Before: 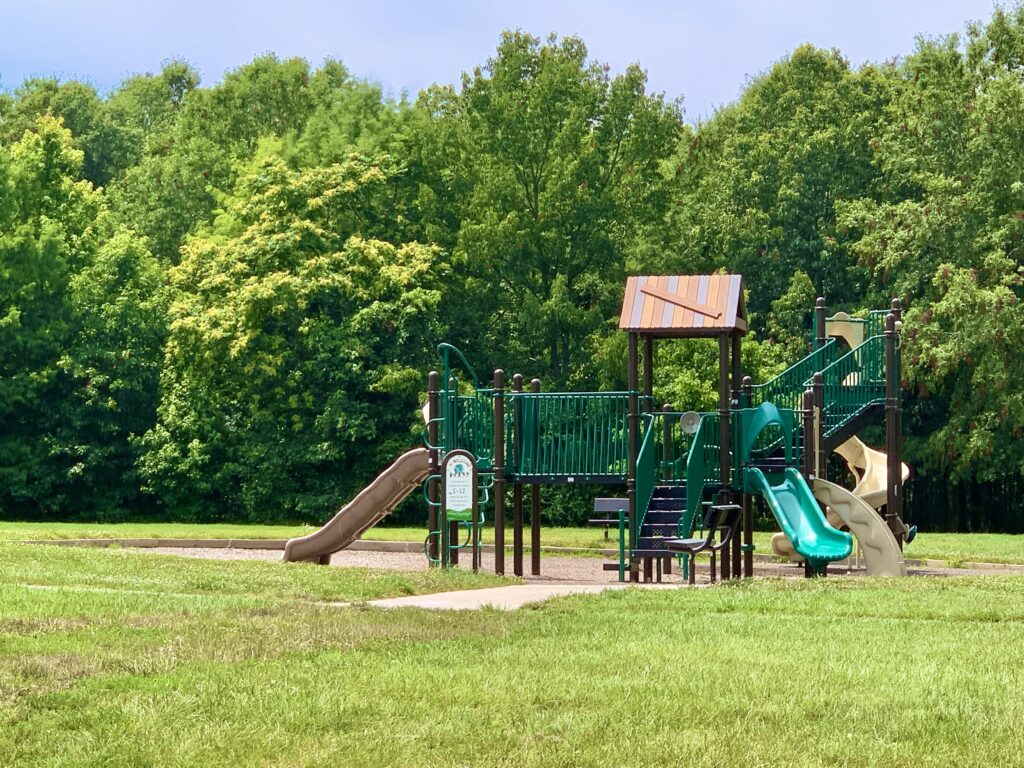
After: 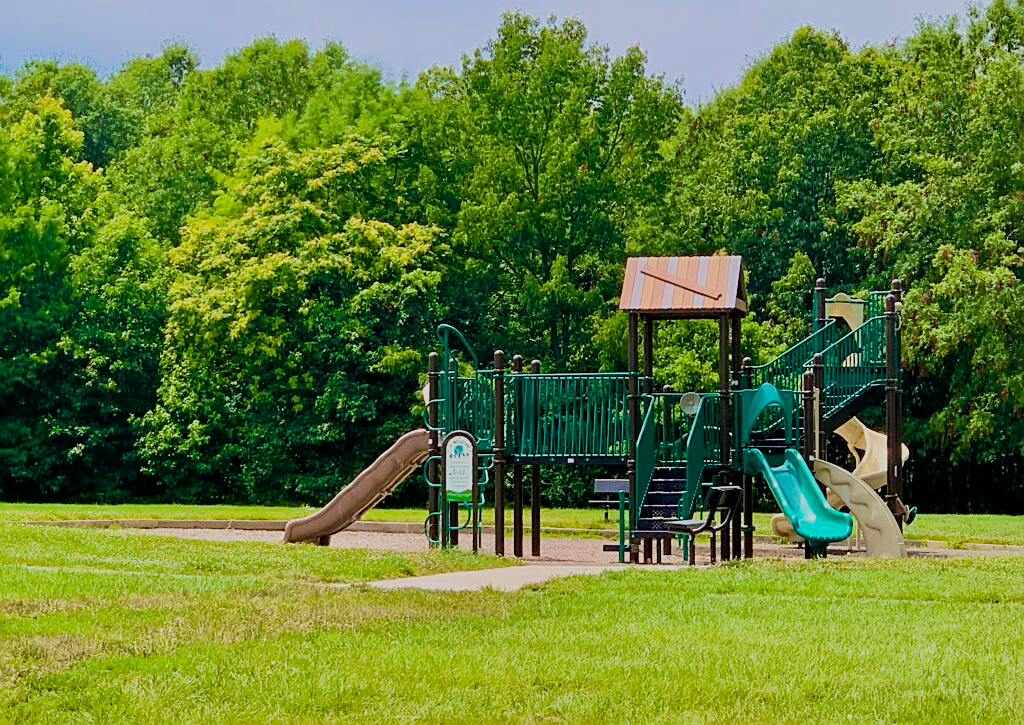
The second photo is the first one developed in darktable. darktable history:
color balance rgb: linear chroma grading › global chroma 10%, perceptual saturation grading › global saturation 5%, perceptual brilliance grading › global brilliance 4%, global vibrance 7%, saturation formula JzAzBz (2021)
sharpen: on, module defaults
crop and rotate: top 2.479%, bottom 3.018%
filmic rgb: black relative exposure -6.98 EV, white relative exposure 5.63 EV, hardness 2.86
